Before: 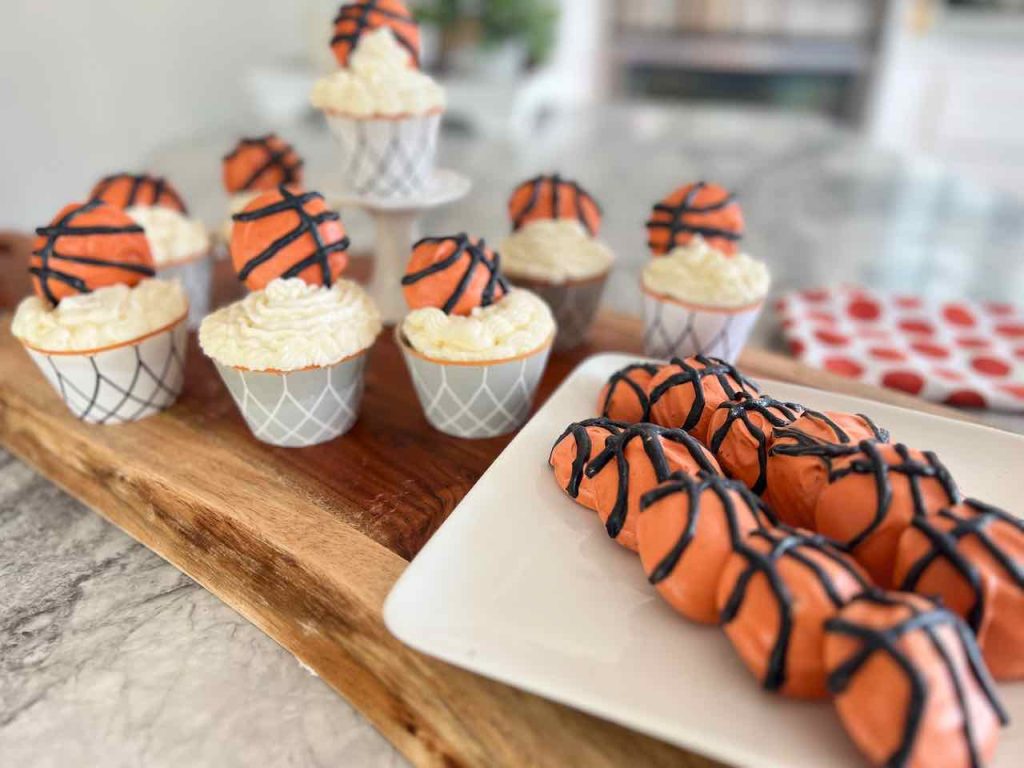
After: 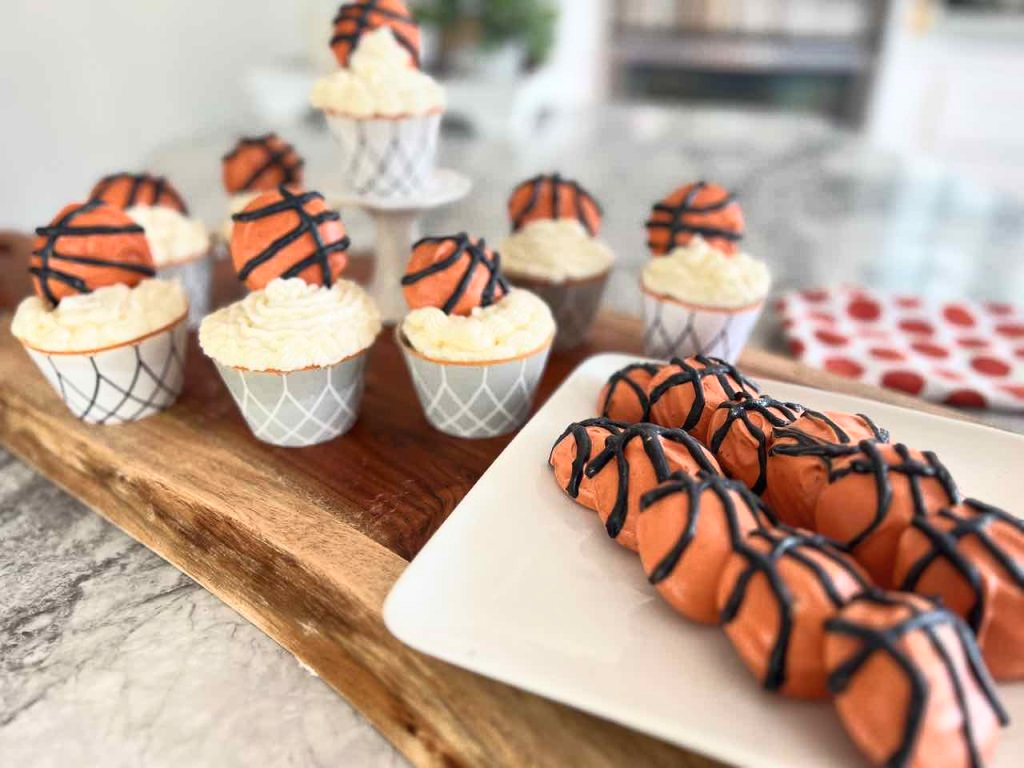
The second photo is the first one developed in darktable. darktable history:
color balance rgb: linear chroma grading › shadows -3%, linear chroma grading › highlights -4%
base curve: curves: ch0 [(0, 0) (0.257, 0.25) (0.482, 0.586) (0.757, 0.871) (1, 1)]
